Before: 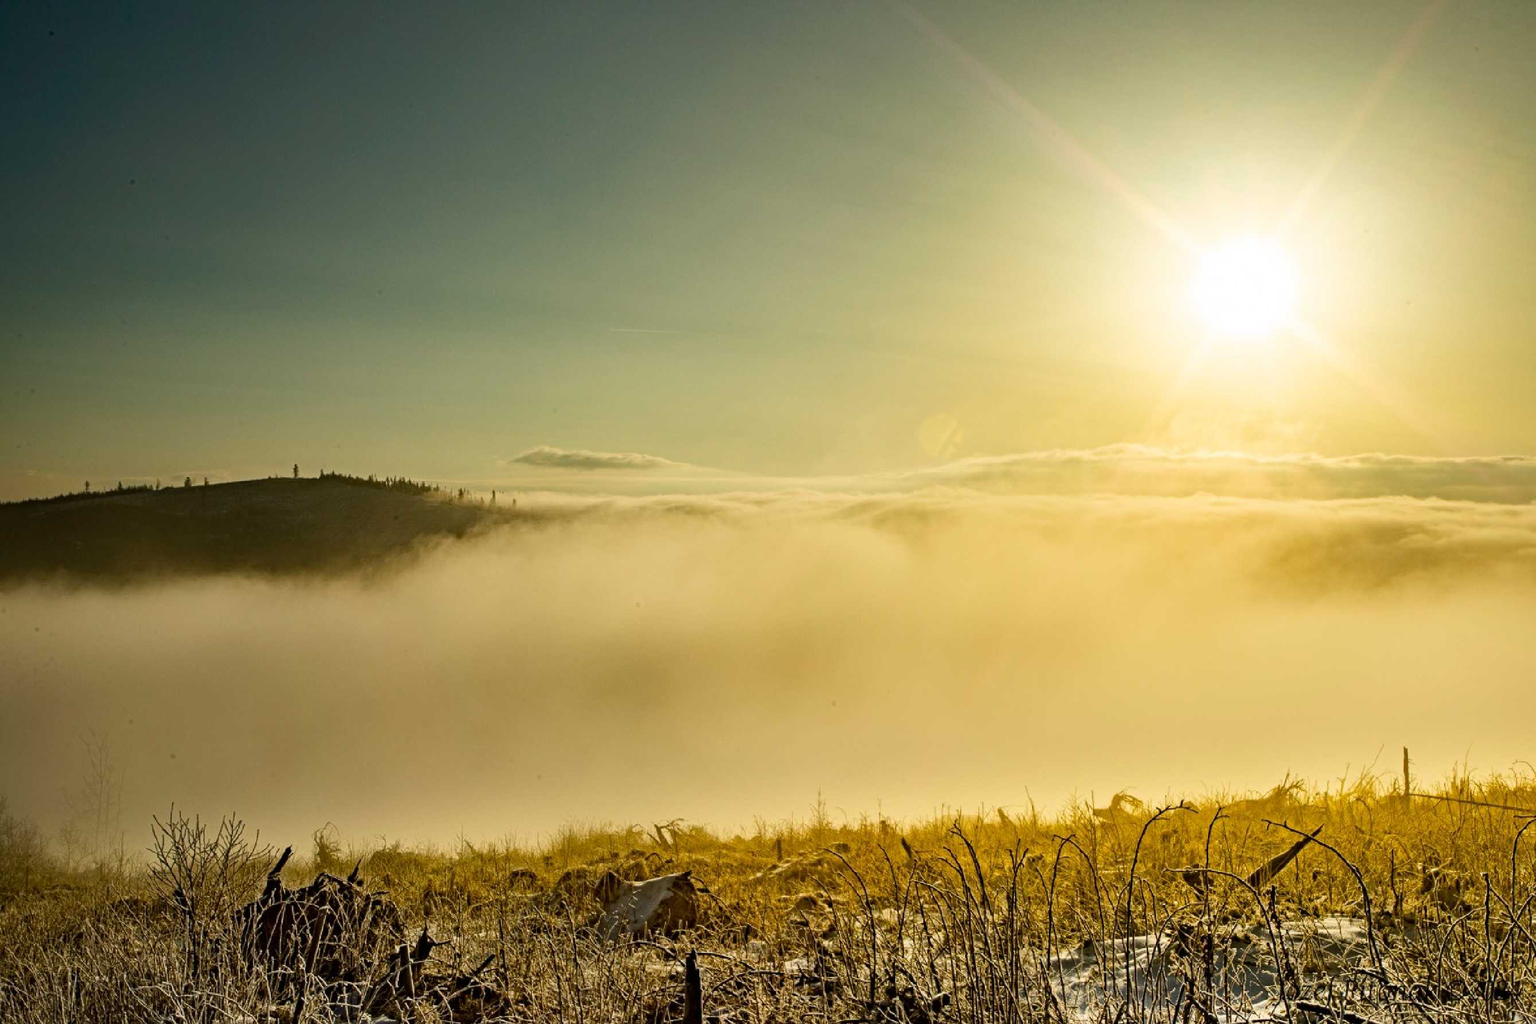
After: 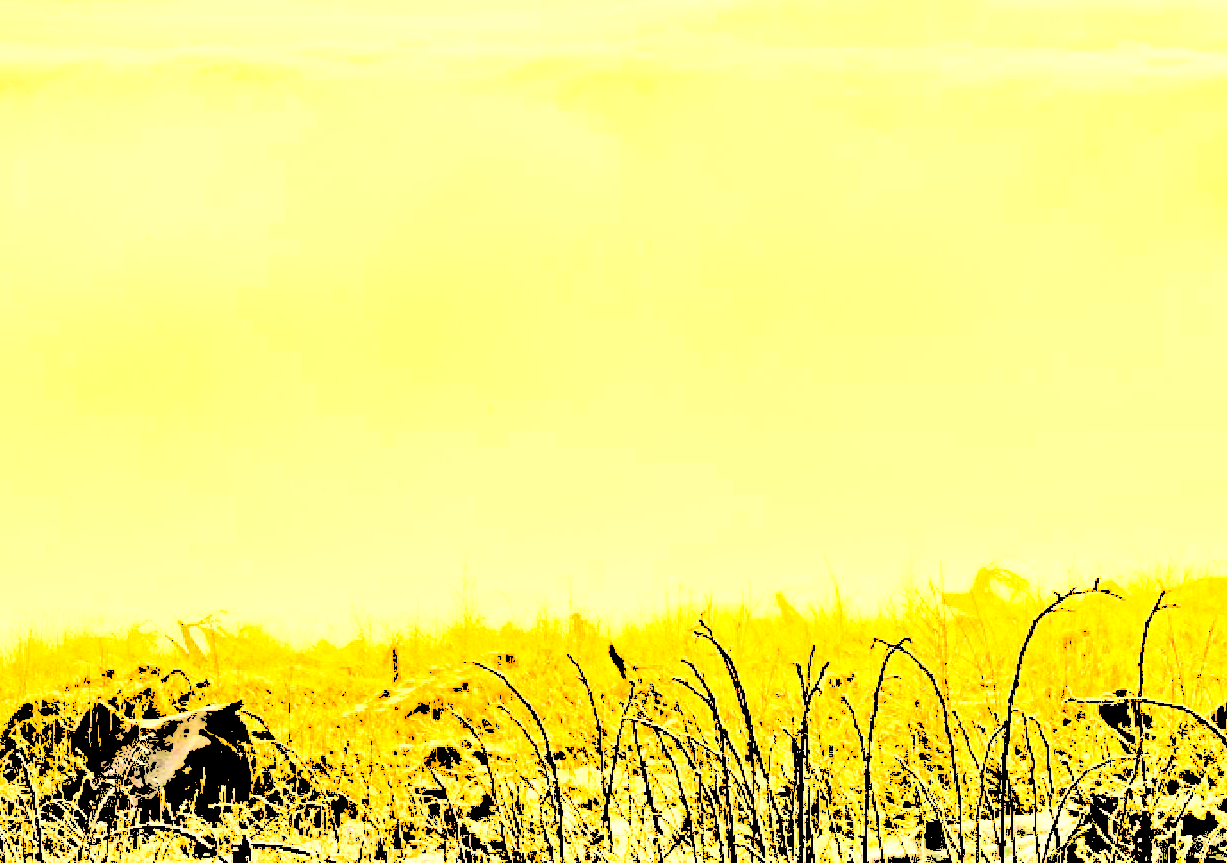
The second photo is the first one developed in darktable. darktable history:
crop: left 35.976%, top 45.819%, right 18.162%, bottom 5.807%
levels: levels [0.246, 0.246, 0.506]
